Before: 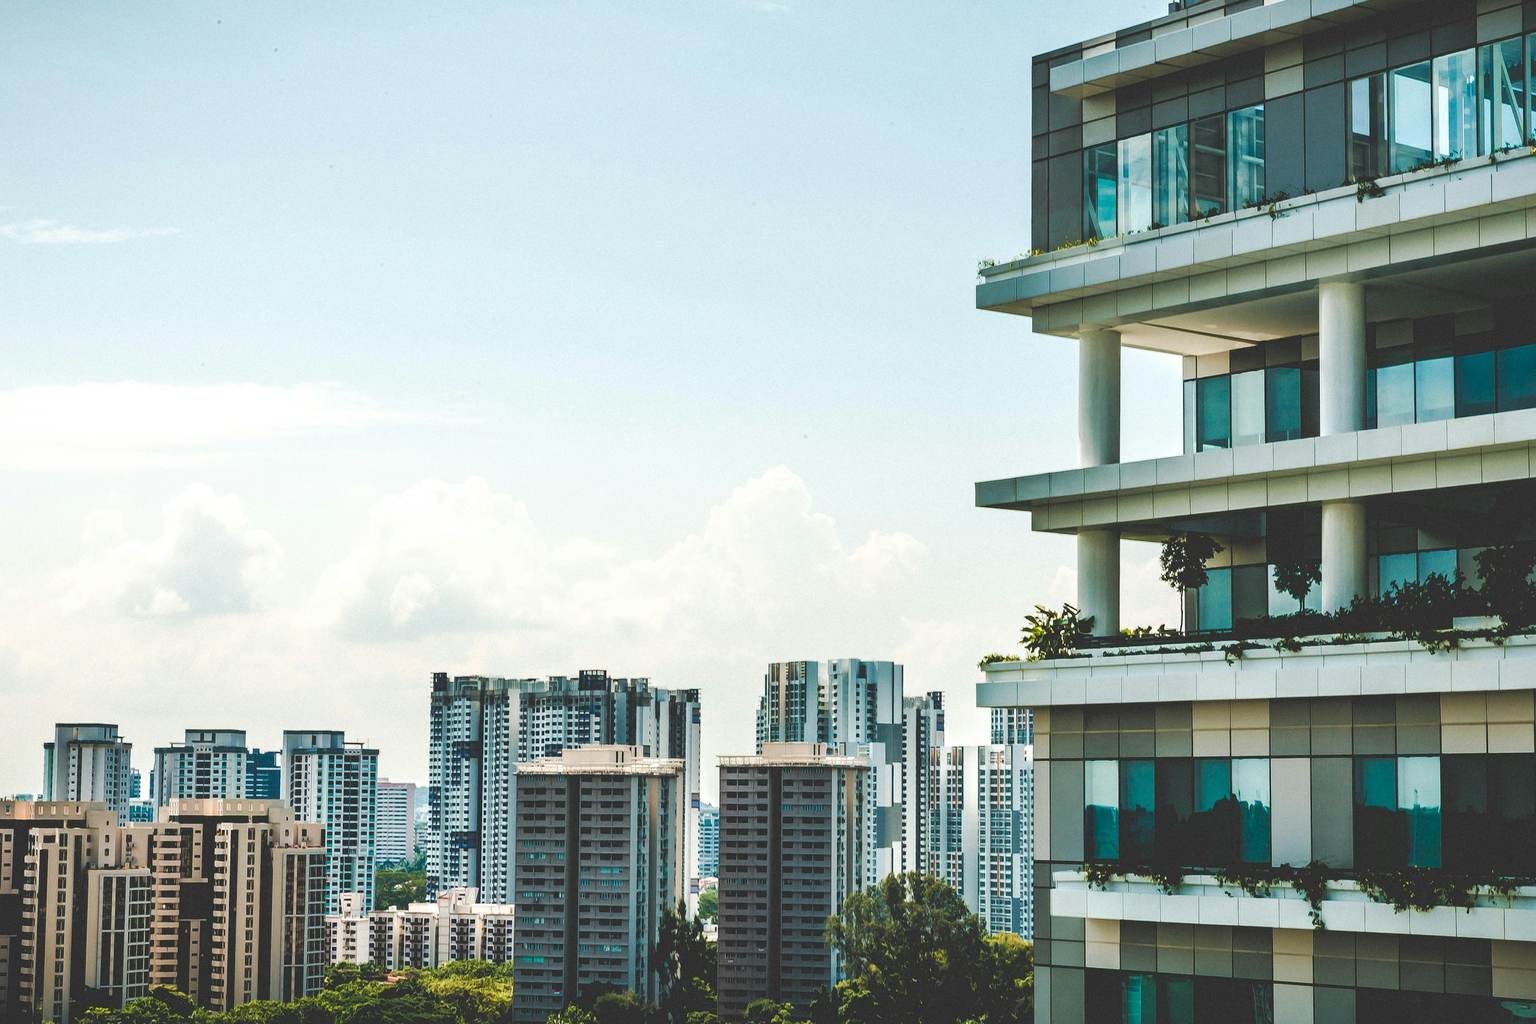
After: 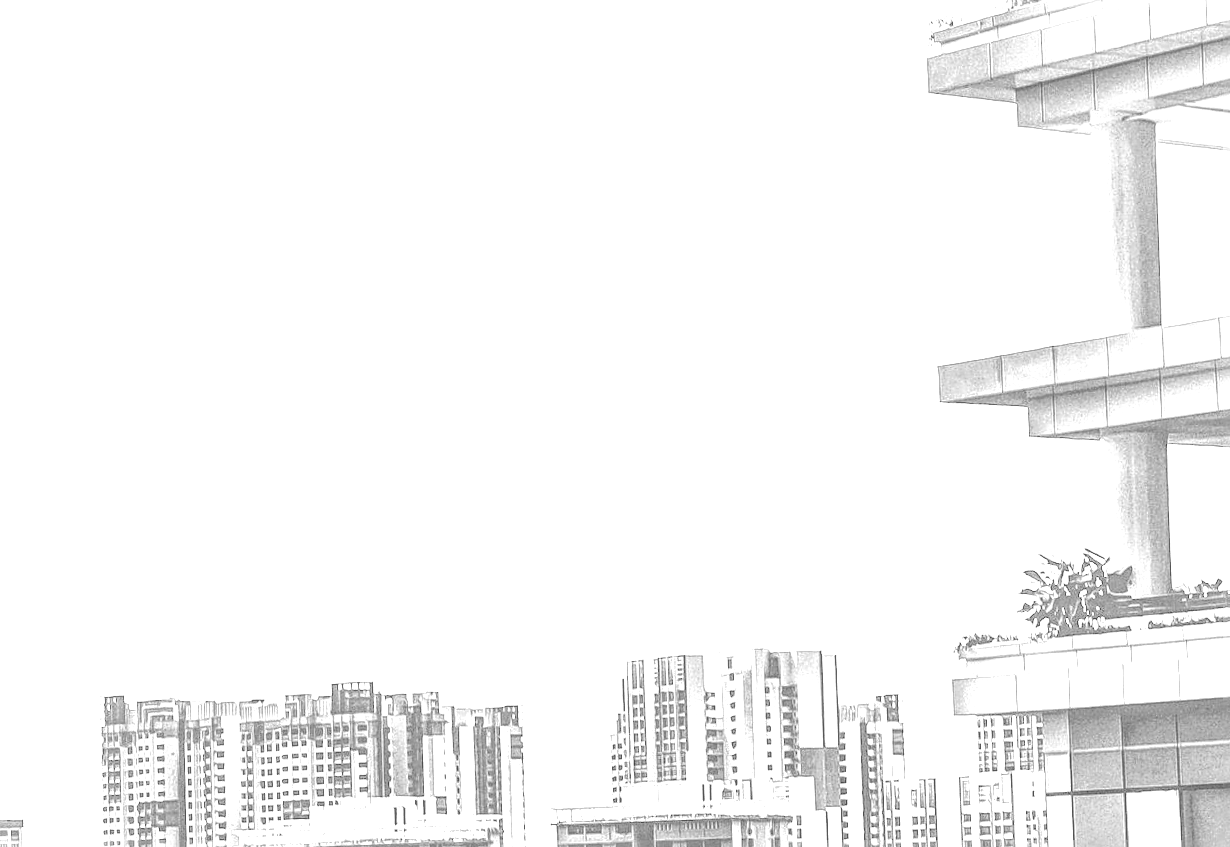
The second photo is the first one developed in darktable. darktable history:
white balance: red 0.948, green 1.02, blue 1.176
sharpen: radius 2.531, amount 0.628
crop: left 25%, top 25%, right 25%, bottom 25%
exposure: black level correction 0, exposure 1.379 EV, compensate exposure bias true, compensate highlight preservation false
vignetting: fall-off start 100%, brightness 0.05, saturation 0
monochrome: on, module defaults
local contrast: highlights 20%, shadows 30%, detail 200%, midtone range 0.2
rotate and perspective: rotation -2.29°, automatic cropping off
